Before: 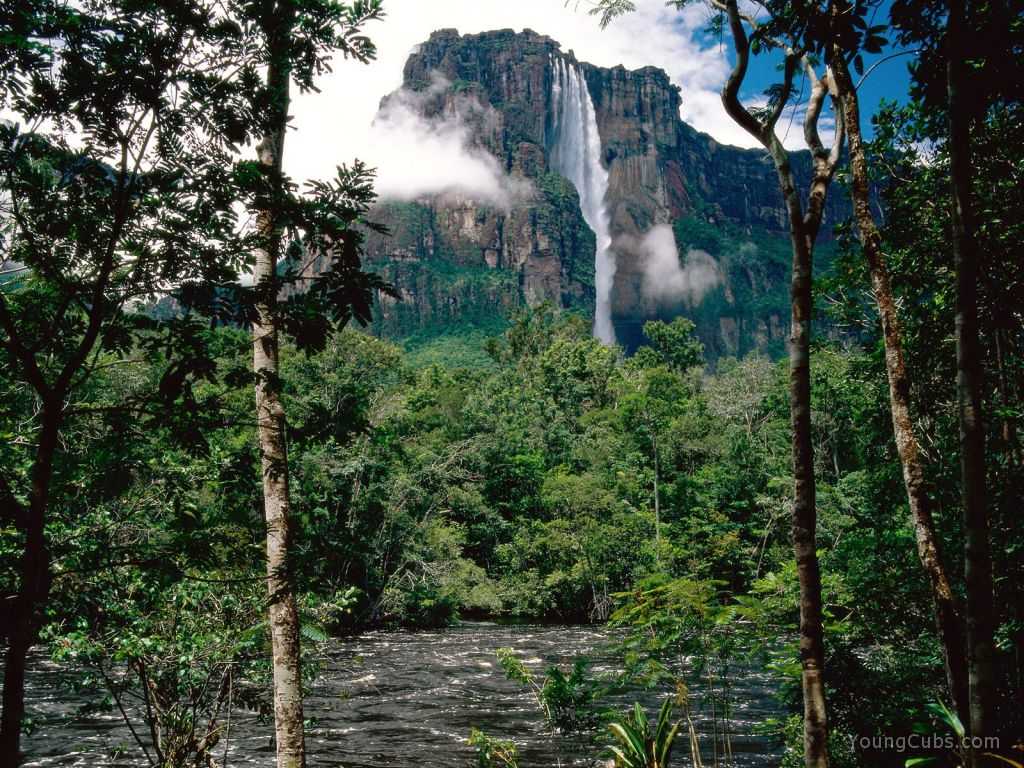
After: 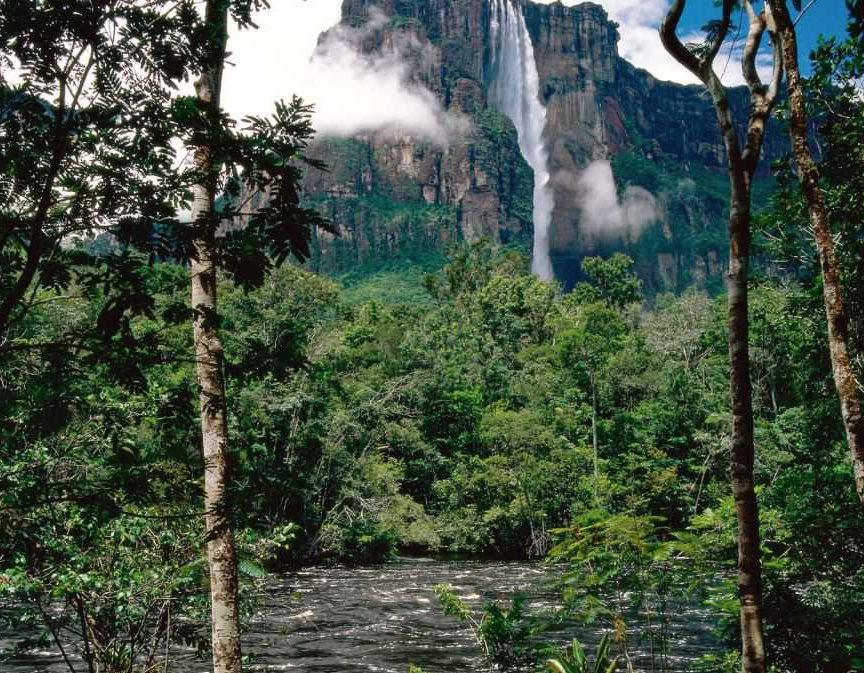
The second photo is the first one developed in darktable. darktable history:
crop: left 6.092%, top 8.374%, right 9.525%, bottom 3.869%
exposure: black level correction 0, compensate highlight preservation false
shadows and highlights: shadows 24.48, highlights -79.44, soften with gaussian
